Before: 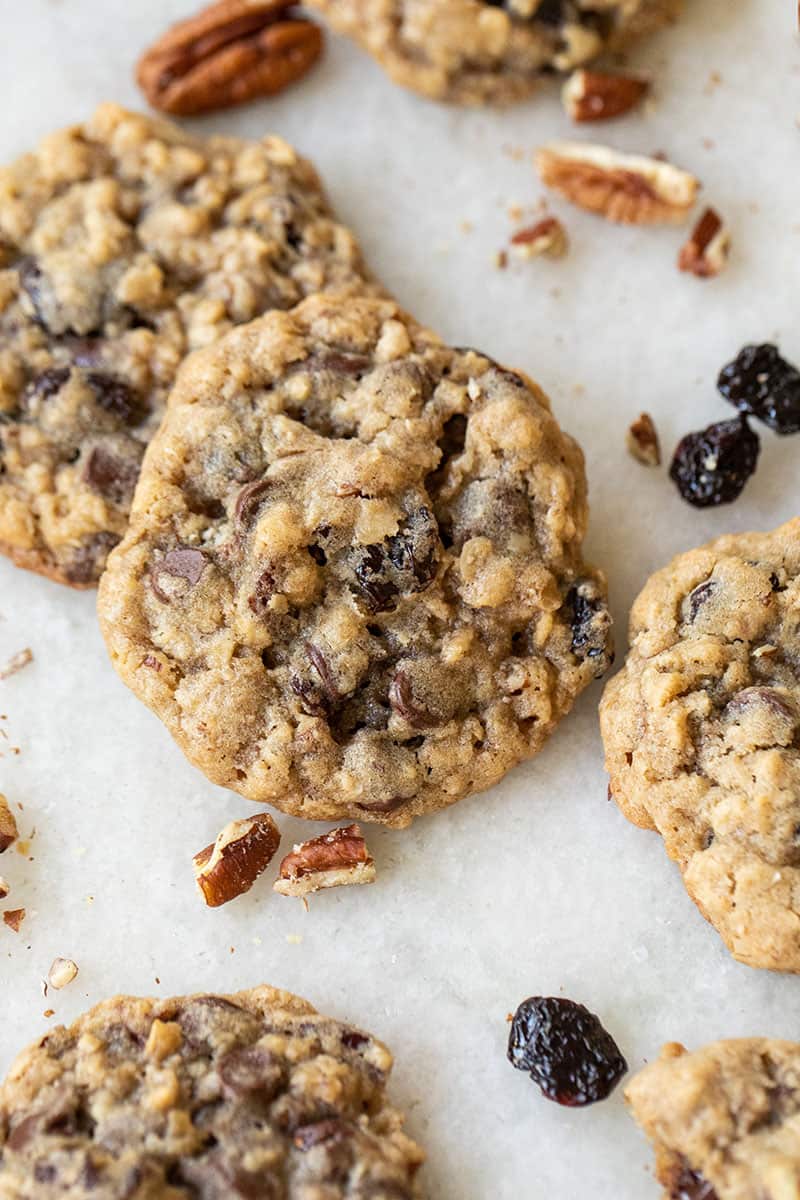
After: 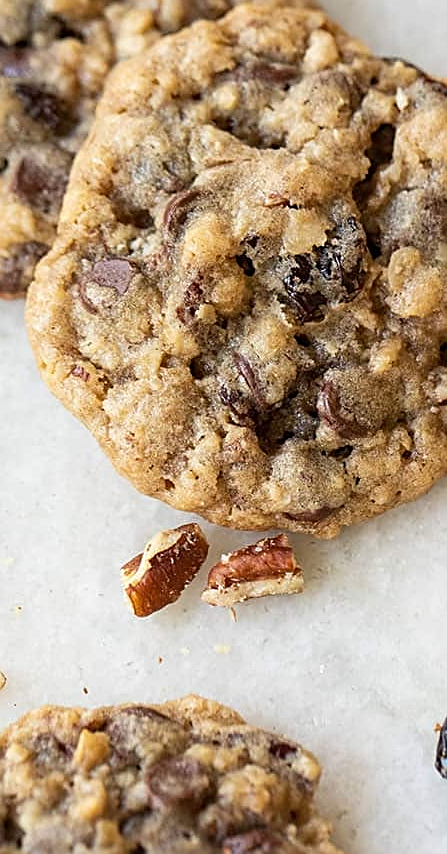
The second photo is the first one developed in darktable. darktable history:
crop: left 9.053%, top 24.188%, right 35.026%, bottom 4.632%
sharpen: on, module defaults
tone equalizer: mask exposure compensation -0.515 EV
